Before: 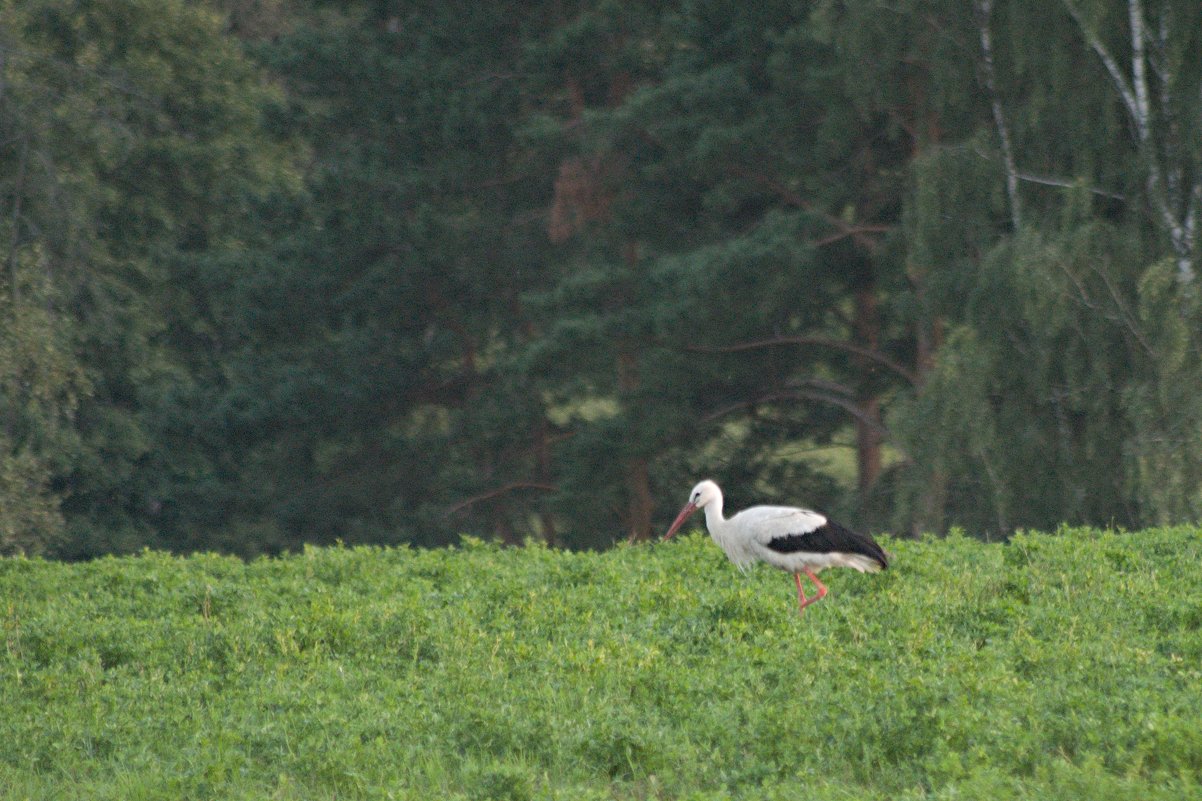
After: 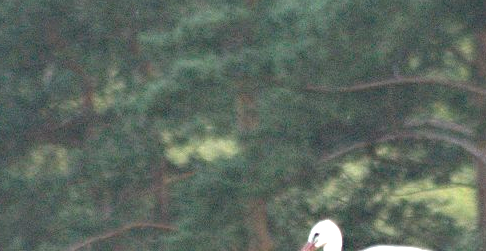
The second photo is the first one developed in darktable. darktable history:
crop: left 31.78%, top 32.526%, right 27.751%, bottom 36.083%
local contrast: highlights 105%, shadows 99%, detail 131%, midtone range 0.2
shadows and highlights: on, module defaults
exposure: black level correction 0, exposure 1.2 EV, compensate highlight preservation false
